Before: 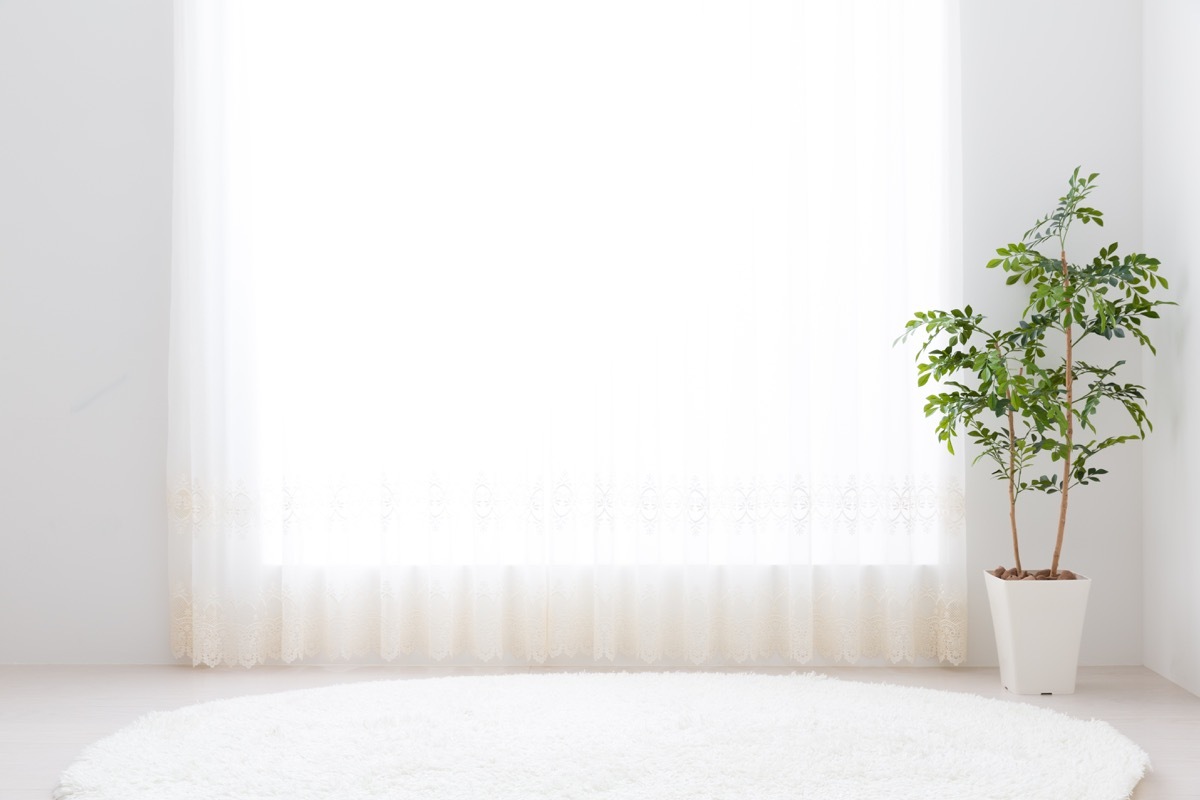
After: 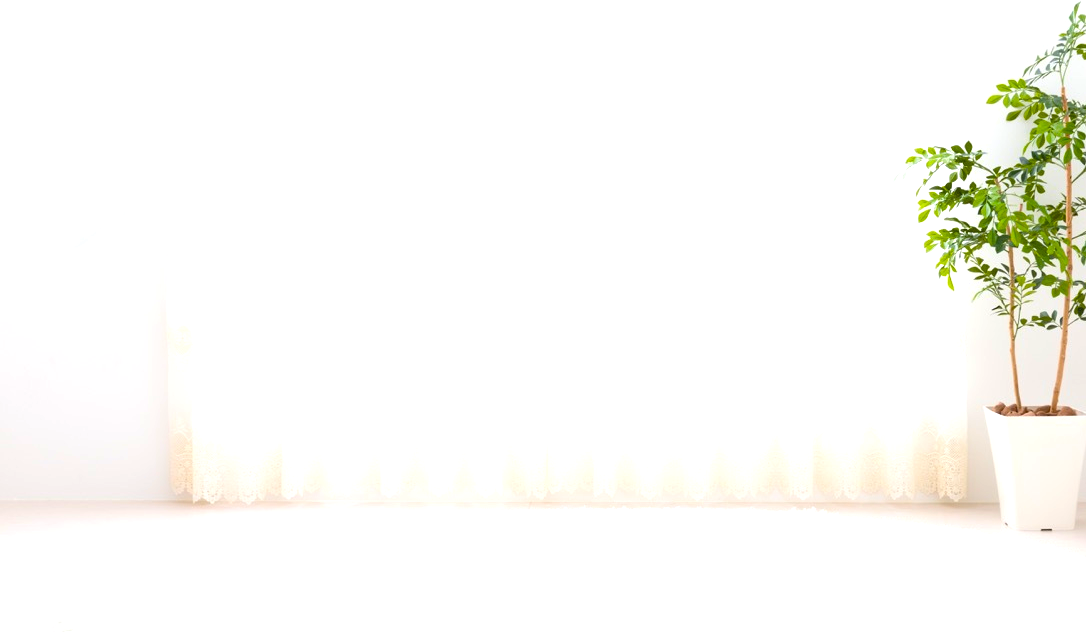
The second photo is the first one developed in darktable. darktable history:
crop: top 20.591%, right 9.472%, bottom 0.326%
exposure: exposure 0.669 EV, compensate exposure bias true, compensate highlight preservation false
color balance rgb: perceptual saturation grading › global saturation 30.746%, global vibrance 19.31%
